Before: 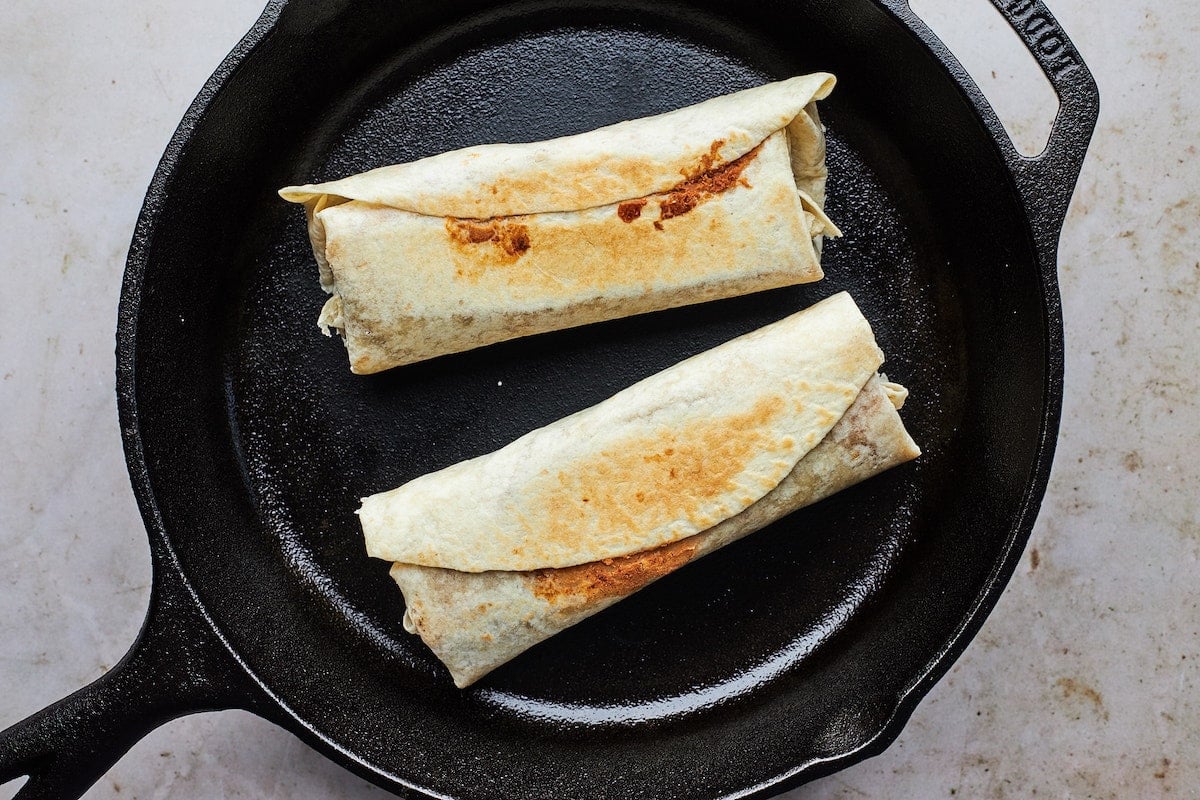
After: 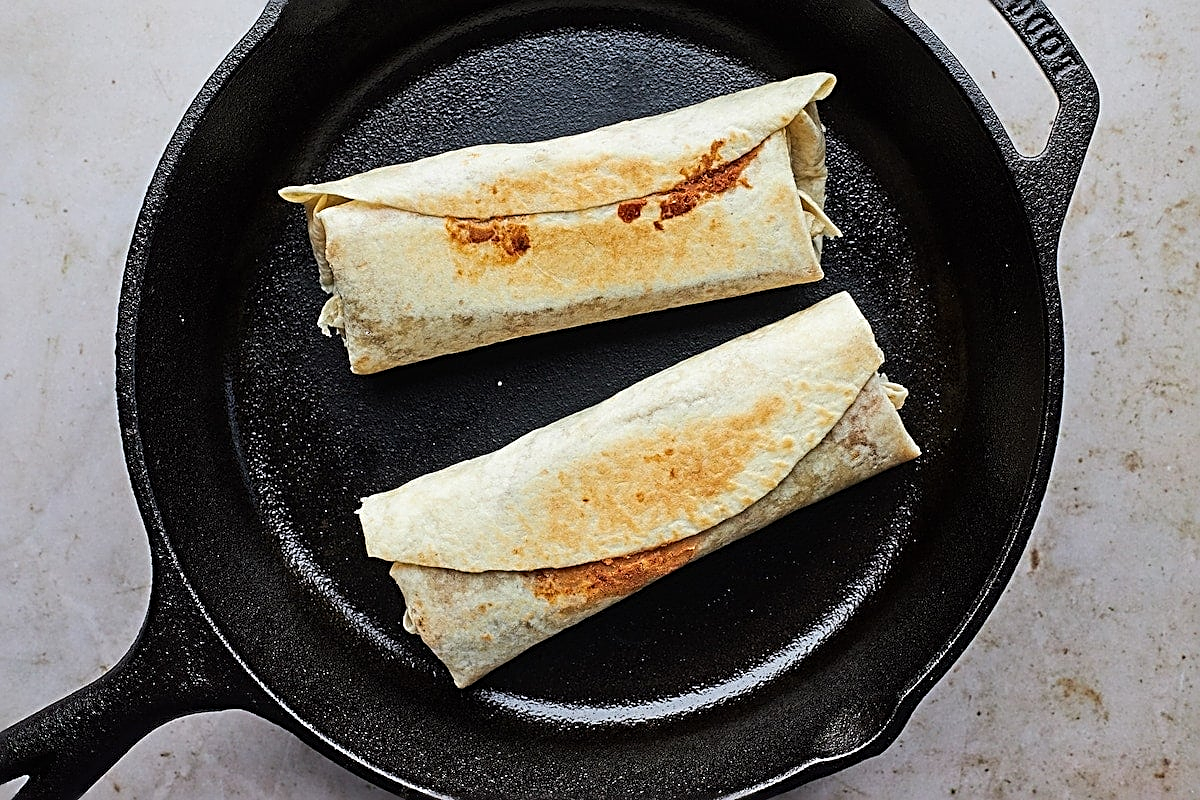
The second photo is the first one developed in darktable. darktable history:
sharpen: radius 2.593, amount 0.693
